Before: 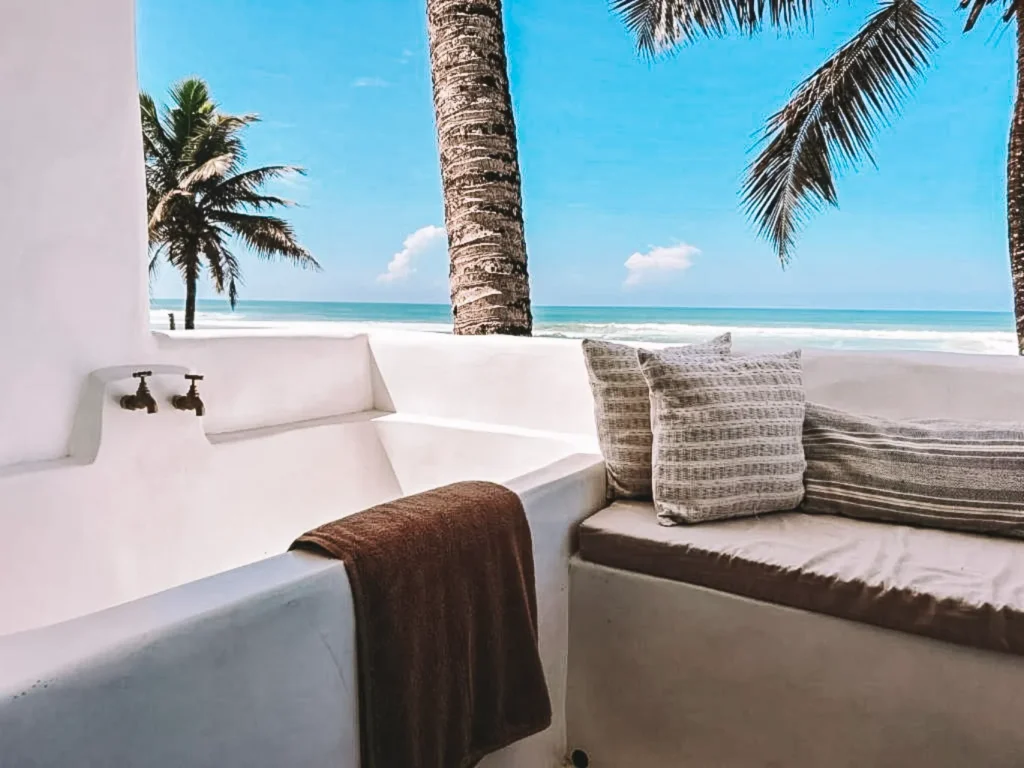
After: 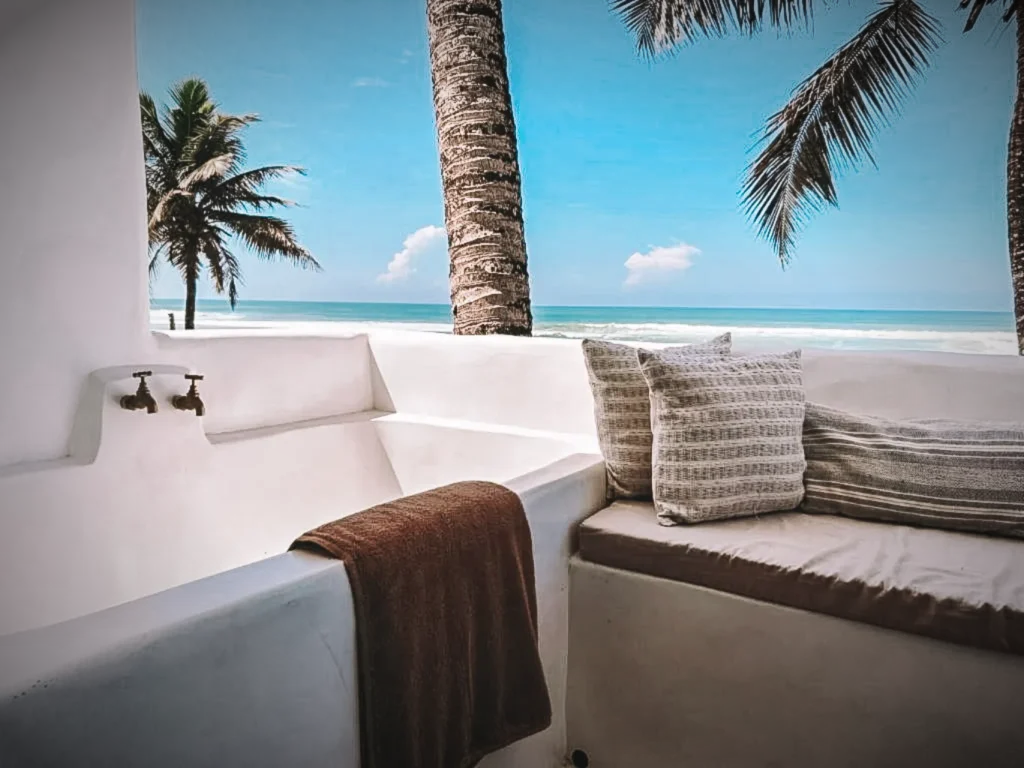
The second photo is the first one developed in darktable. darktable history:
vignetting: fall-off start 67.5%, fall-off radius 67.23%, brightness -0.813, automatic ratio true
shadows and highlights: shadows 25, highlights -25
